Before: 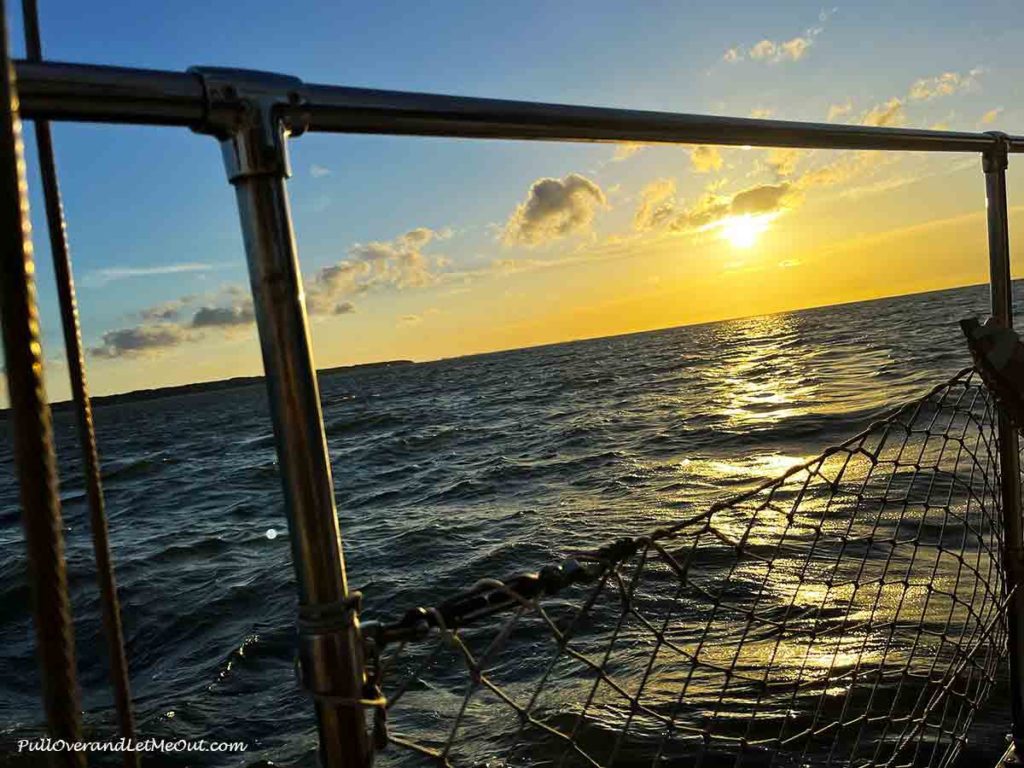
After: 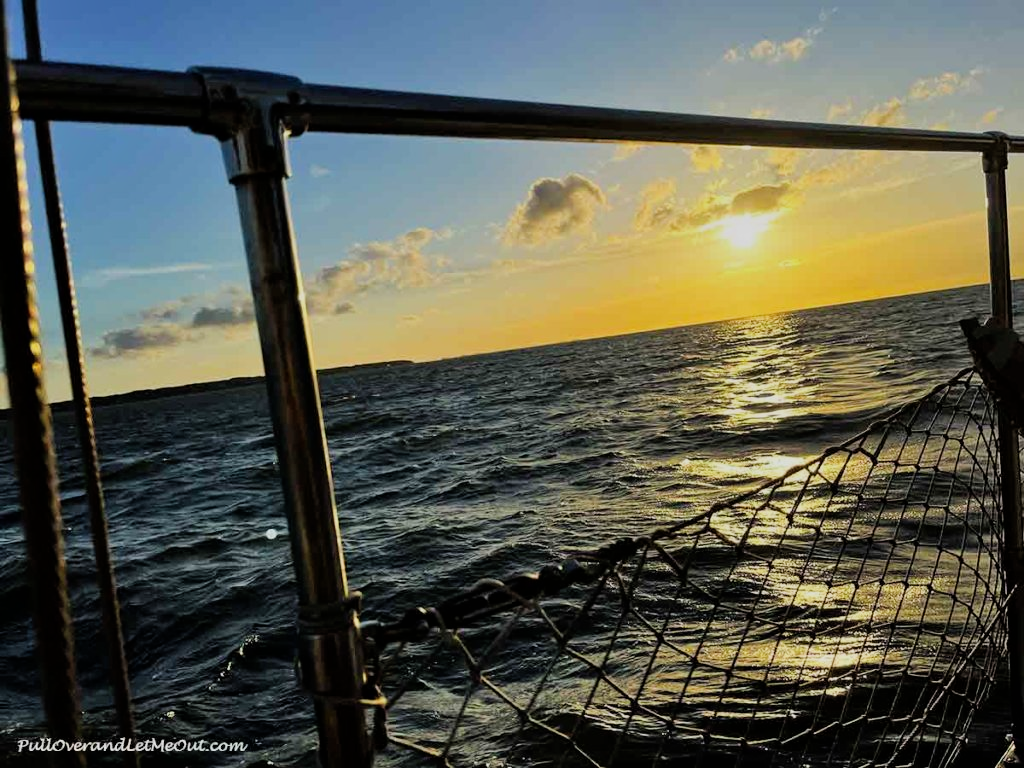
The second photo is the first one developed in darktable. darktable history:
shadows and highlights: shadows 30.63, highlights -63.22, shadows color adjustment 98%, highlights color adjustment 58.61%, soften with gaussian
filmic rgb: white relative exposure 3.85 EV, hardness 4.3
